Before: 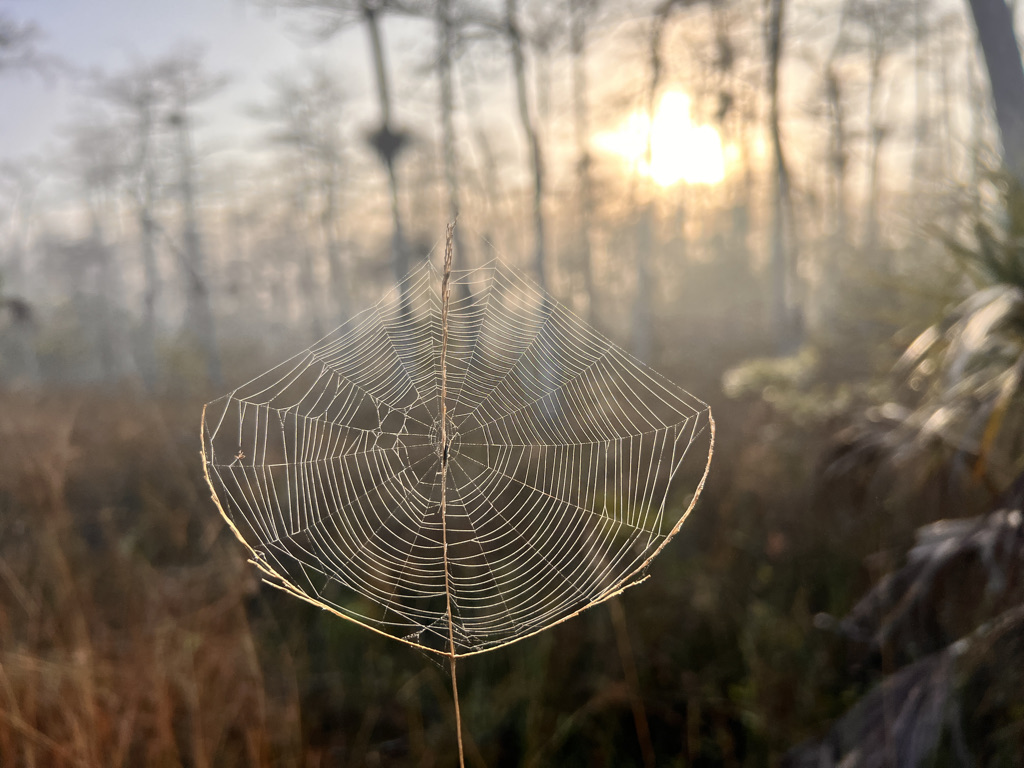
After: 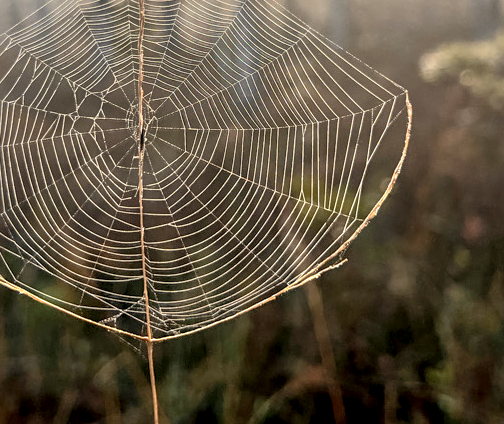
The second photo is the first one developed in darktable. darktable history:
shadows and highlights: on, module defaults
sharpen: amount 0.218
local contrast: highlights 60%, shadows 61%, detail 160%
crop: left 29.613%, top 41.275%, right 21.092%, bottom 3.484%
